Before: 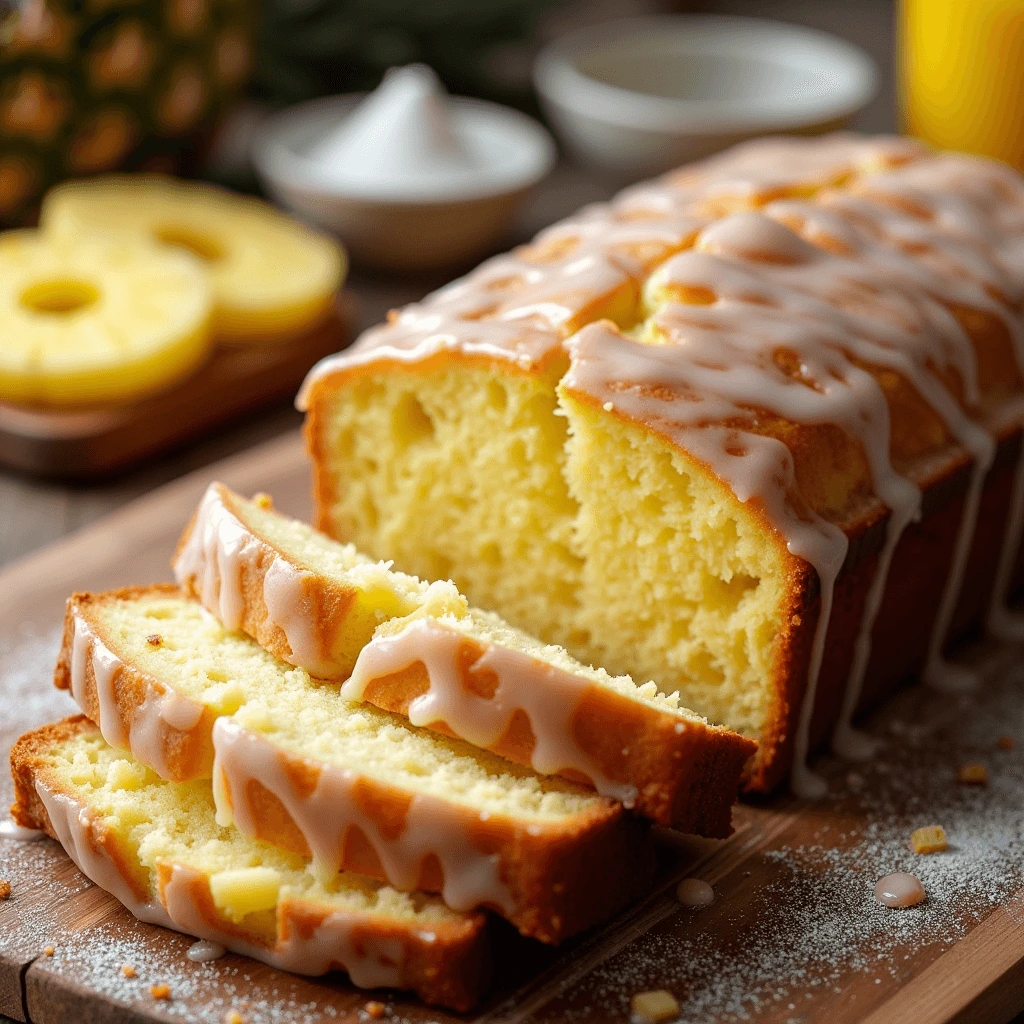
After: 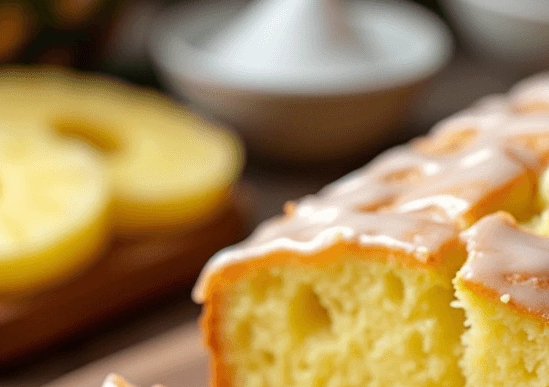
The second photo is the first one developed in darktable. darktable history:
crop: left 10.121%, top 10.631%, right 36.218%, bottom 51.526%
